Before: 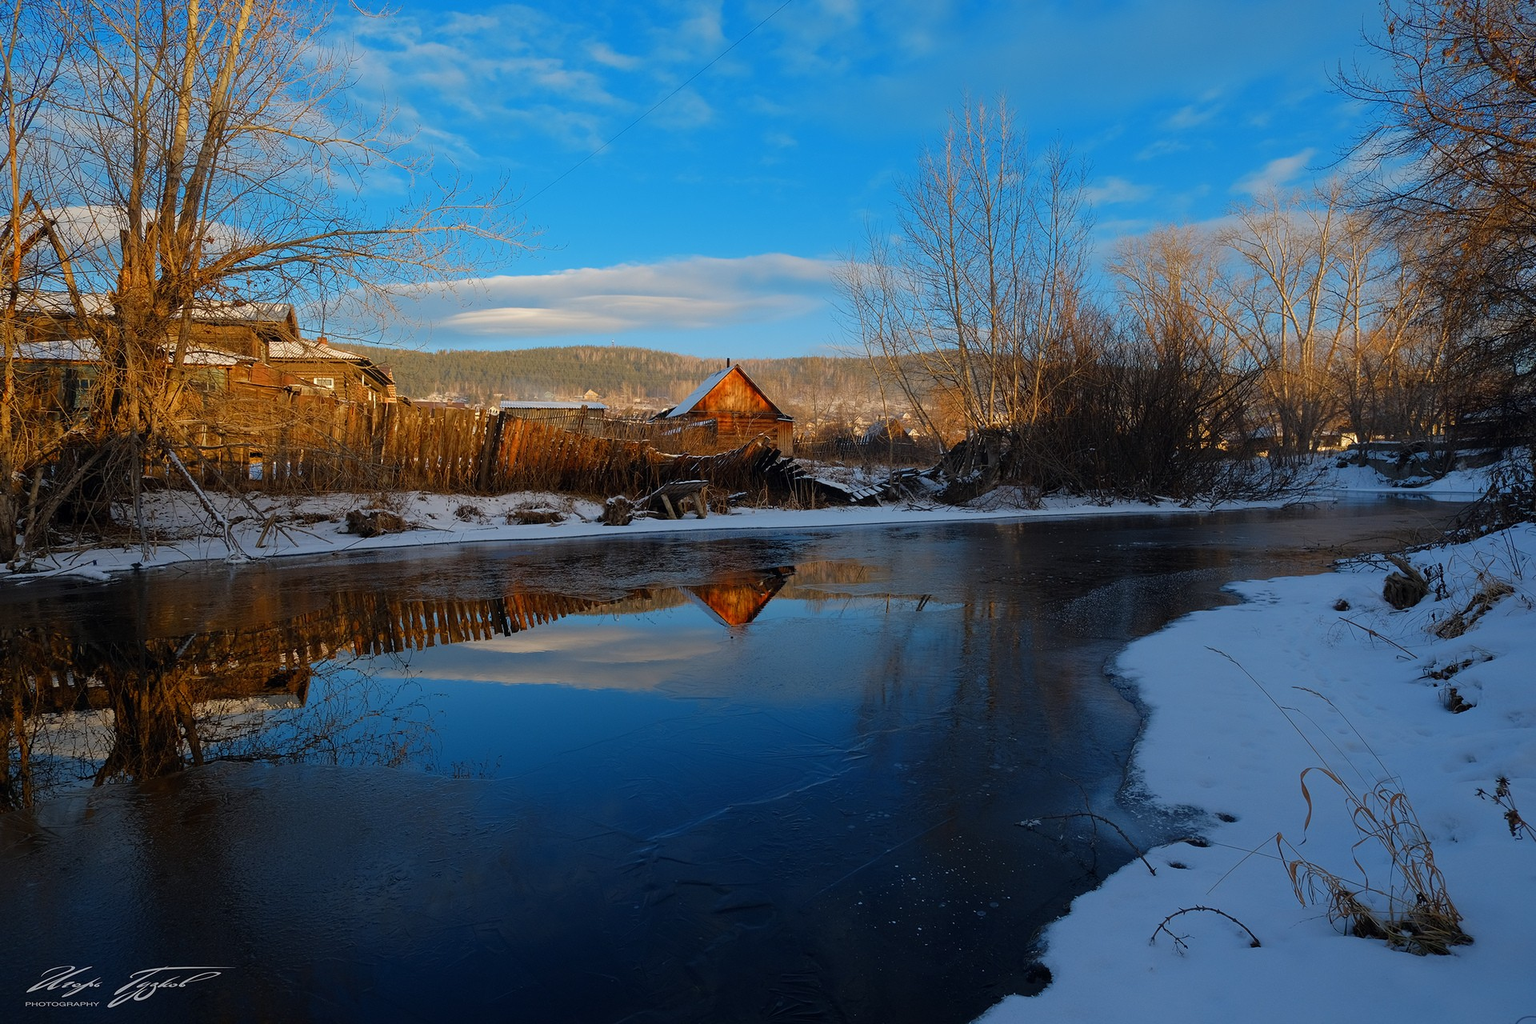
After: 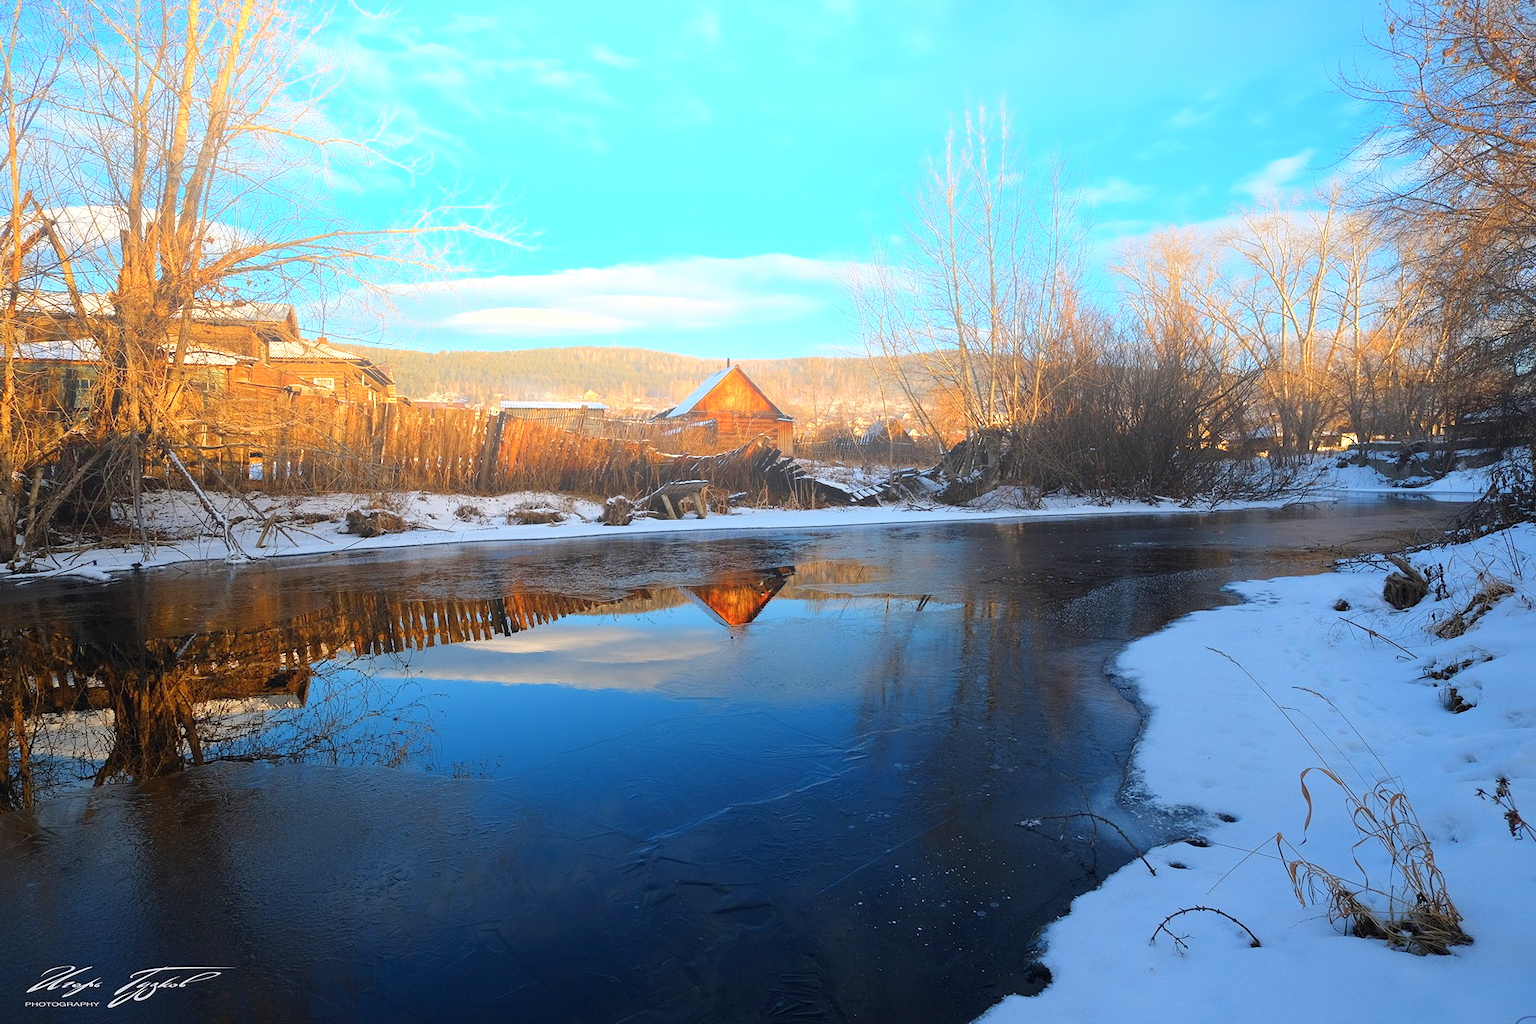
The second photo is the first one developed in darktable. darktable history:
bloom: size 40%
exposure: black level correction 0, exposure 1.1 EV, compensate exposure bias true, compensate highlight preservation false
